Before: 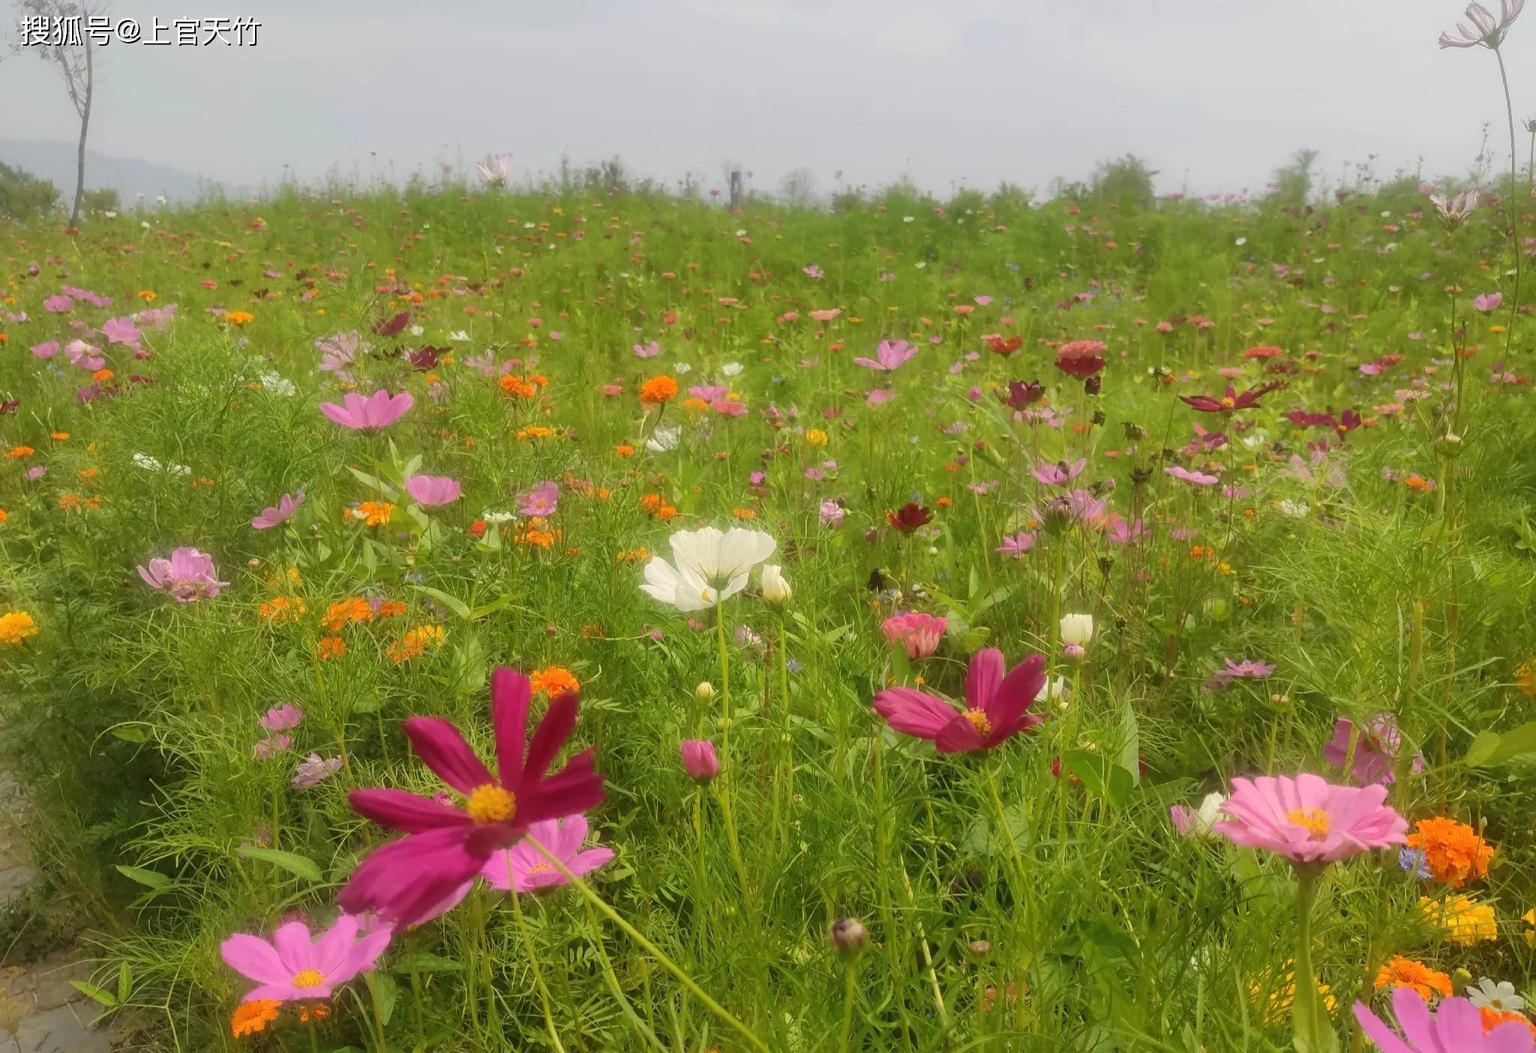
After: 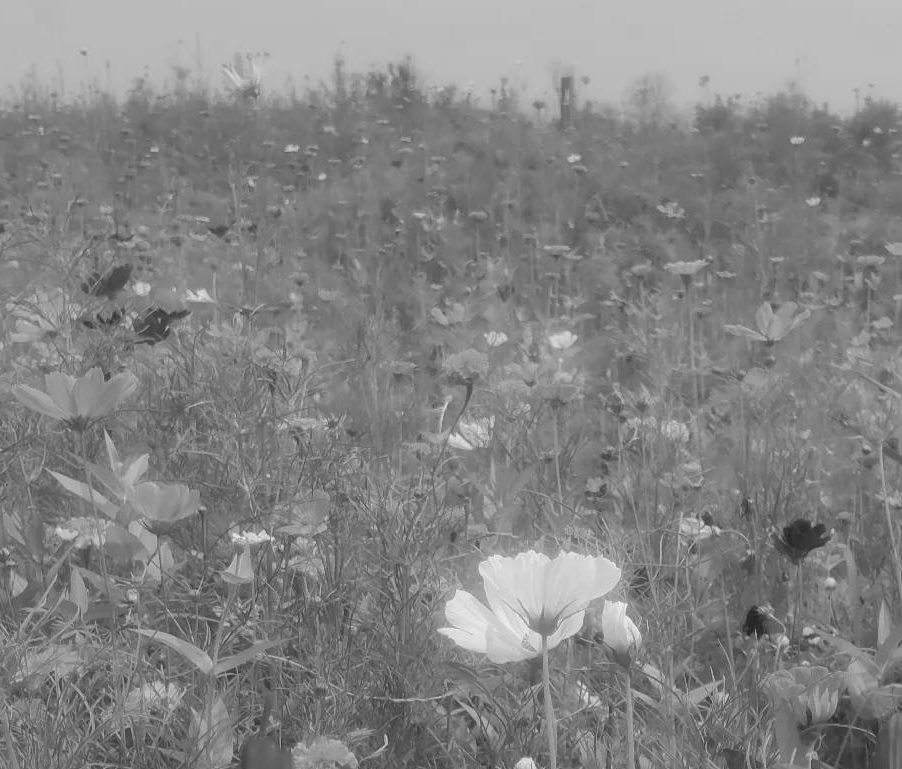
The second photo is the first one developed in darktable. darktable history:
monochrome: a 73.58, b 64.21
color balance rgb: linear chroma grading › global chroma 15%, perceptual saturation grading › global saturation 30%
crop: left 20.248%, top 10.86%, right 35.675%, bottom 34.321%
